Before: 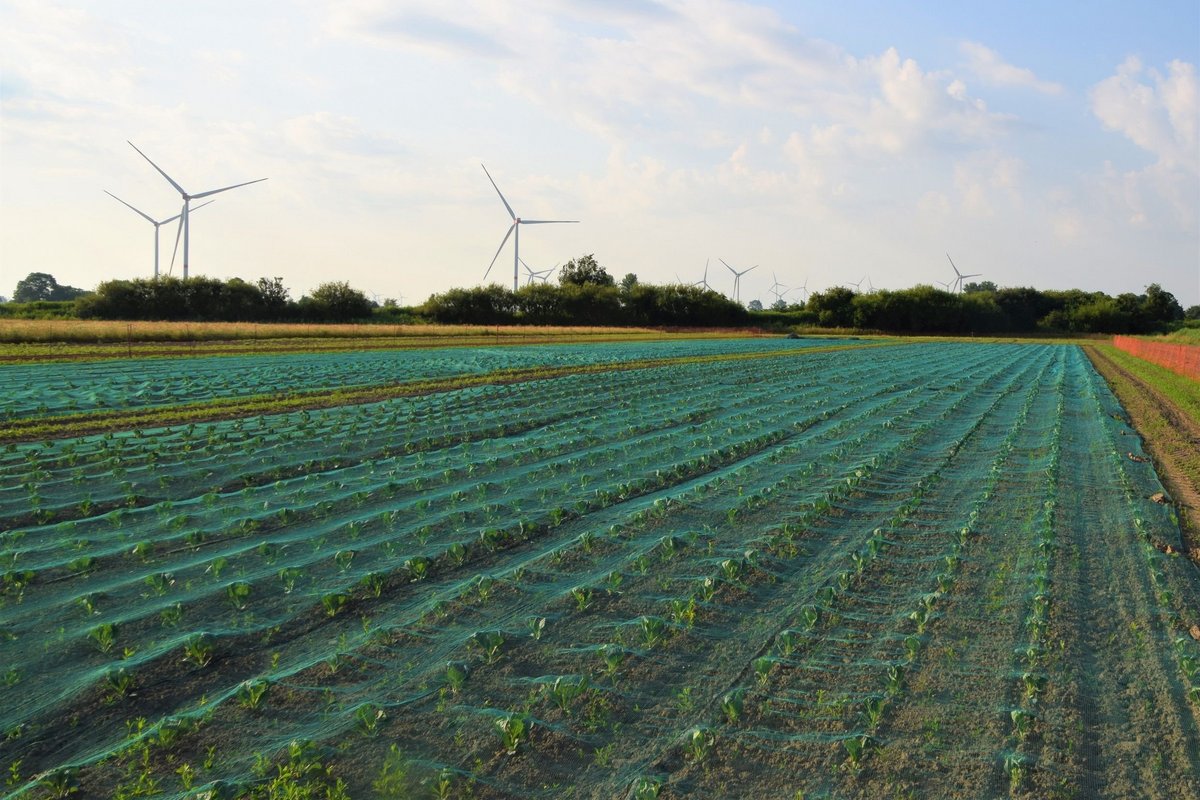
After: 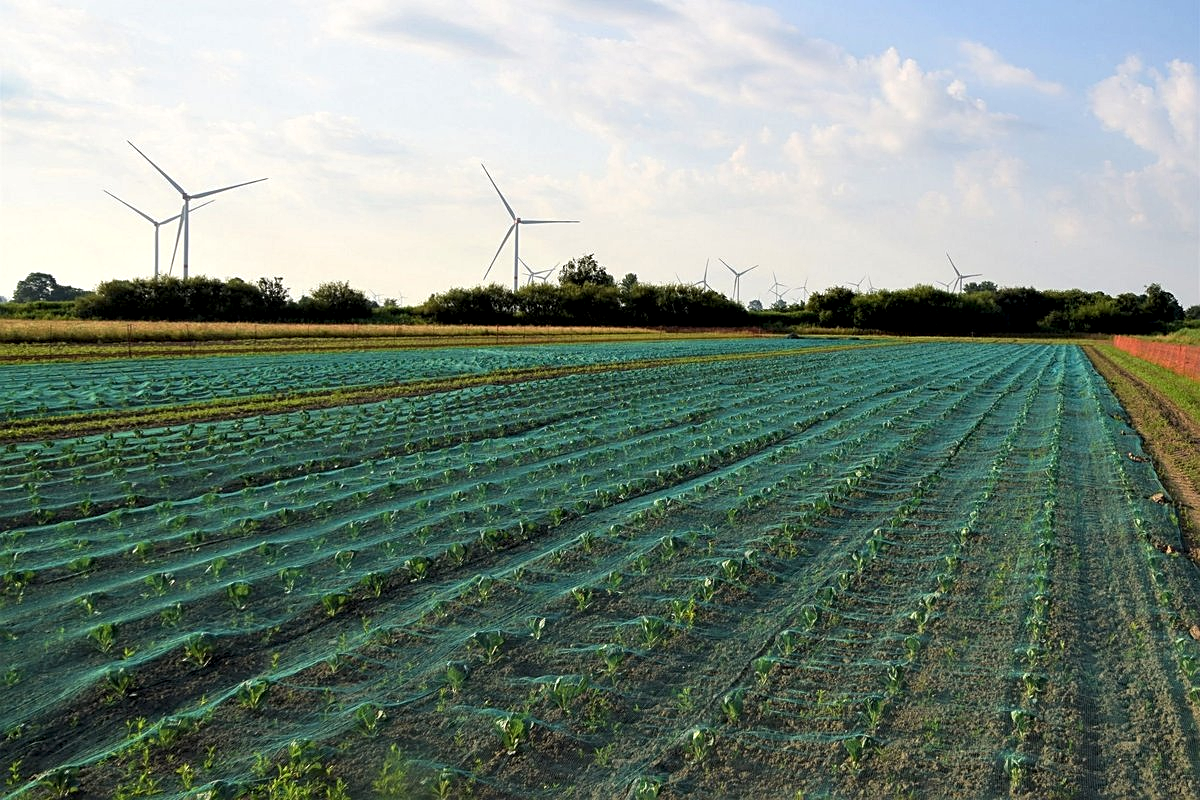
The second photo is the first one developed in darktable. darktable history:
local contrast: highlights 123%, shadows 126%, detail 140%, midtone range 0.254
sharpen: on, module defaults
